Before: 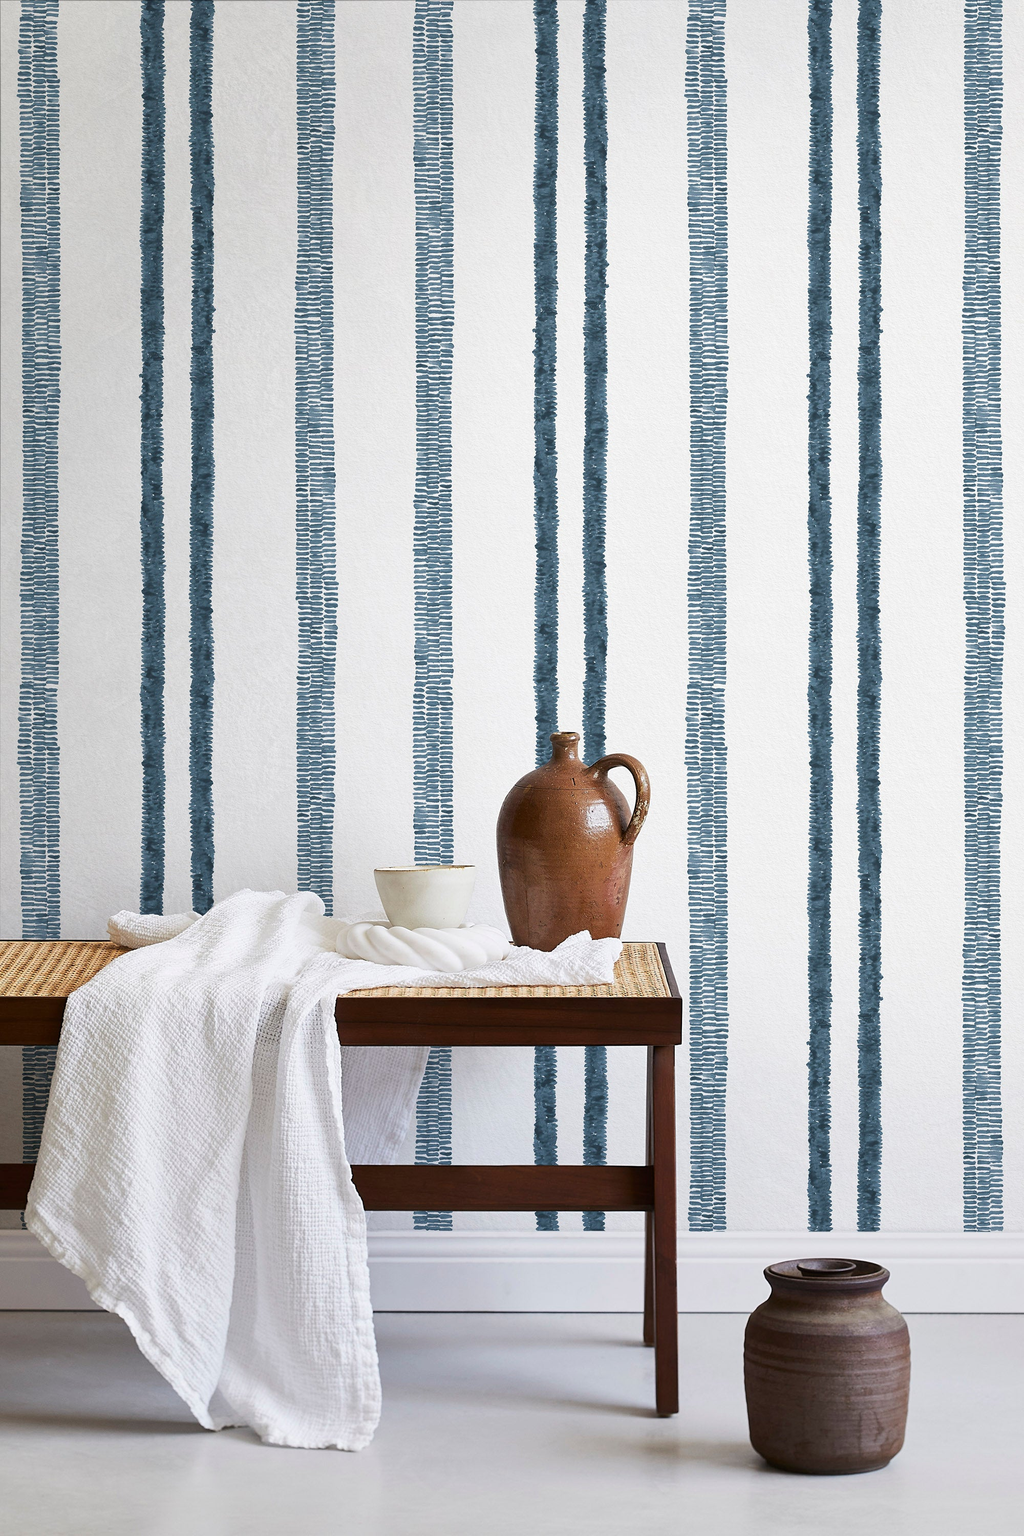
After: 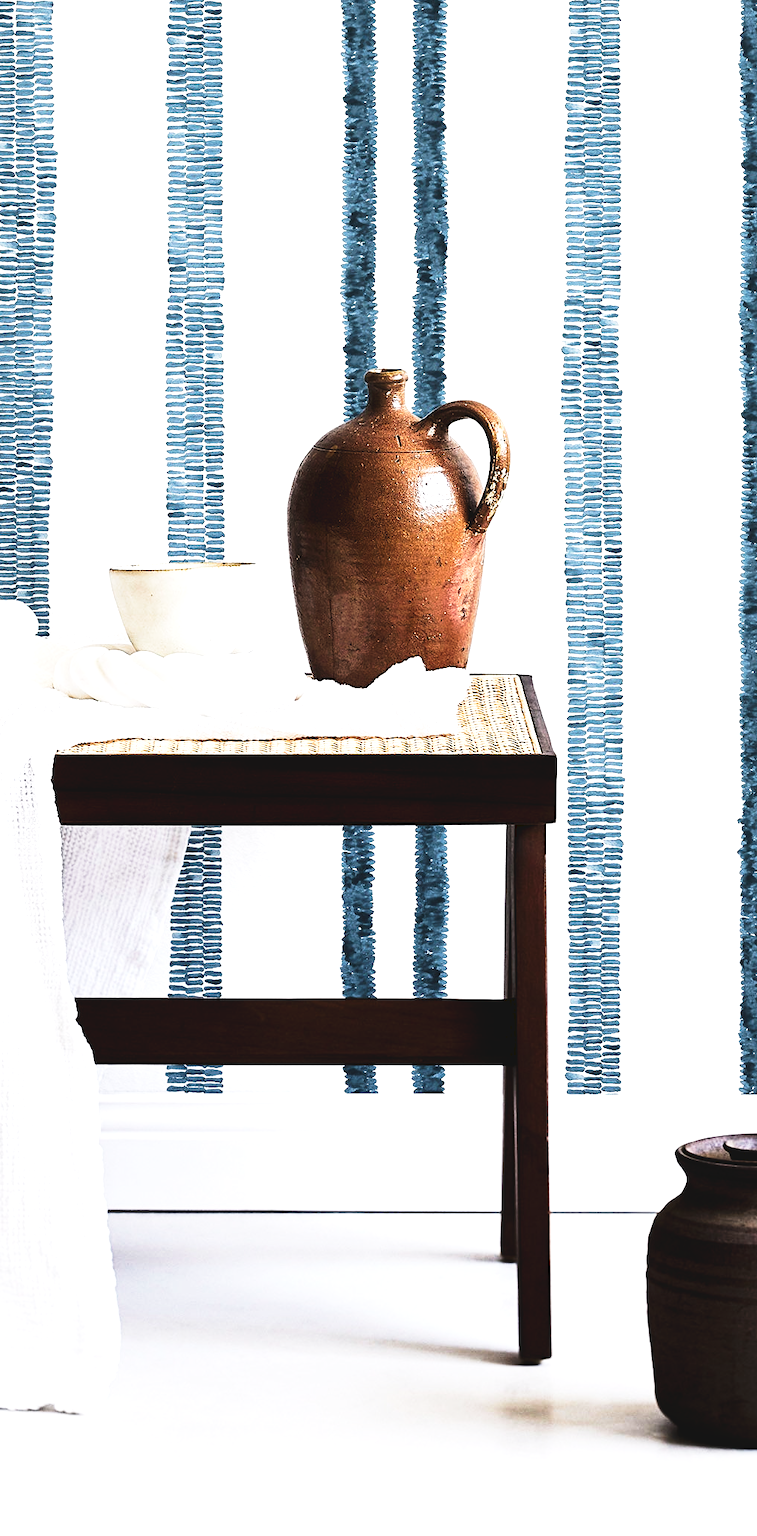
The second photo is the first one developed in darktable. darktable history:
exposure: compensate highlight preservation false
tone curve: curves: ch0 [(0, 0) (0.003, 0.063) (0.011, 0.063) (0.025, 0.063) (0.044, 0.066) (0.069, 0.071) (0.1, 0.09) (0.136, 0.116) (0.177, 0.144) (0.224, 0.192) (0.277, 0.246) (0.335, 0.311) (0.399, 0.399) (0.468, 0.49) (0.543, 0.589) (0.623, 0.709) (0.709, 0.827) (0.801, 0.918) (0.898, 0.969) (1, 1)], preserve colors none
tone equalizer: -8 EV -1.08 EV, -7 EV -1.01 EV, -6 EV -0.867 EV, -5 EV -0.578 EV, -3 EV 0.578 EV, -2 EV 0.867 EV, -1 EV 1.01 EV, +0 EV 1.08 EV, edges refinement/feathering 500, mask exposure compensation -1.57 EV, preserve details no
crop and rotate: left 29.237%, top 31.152%, right 19.807%
